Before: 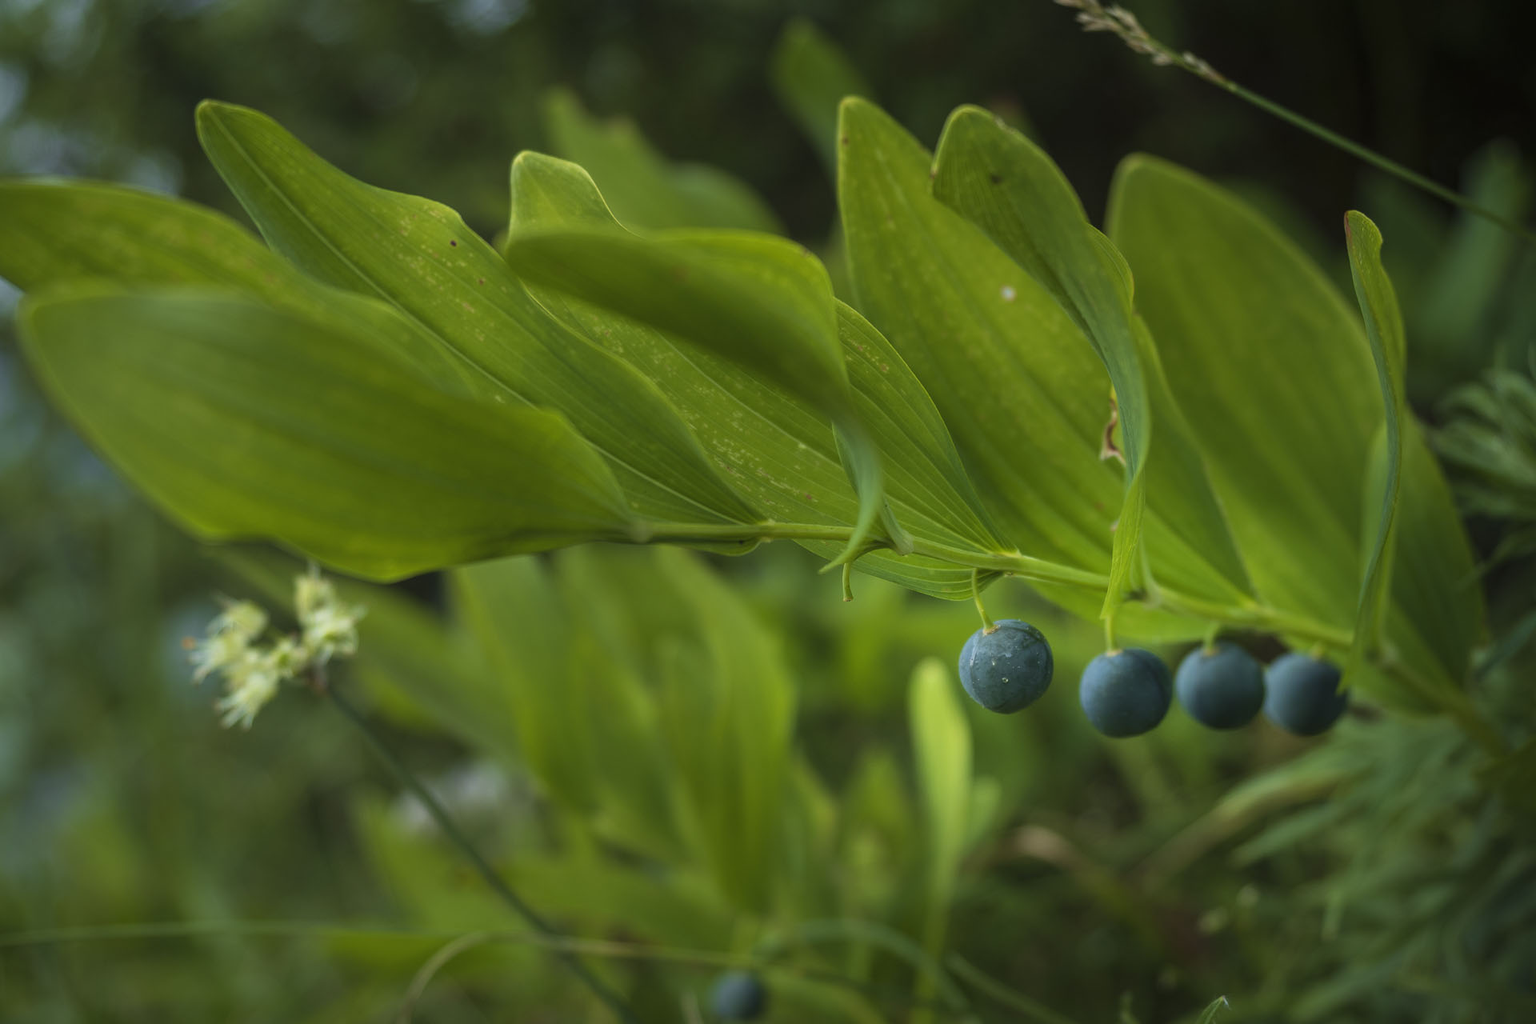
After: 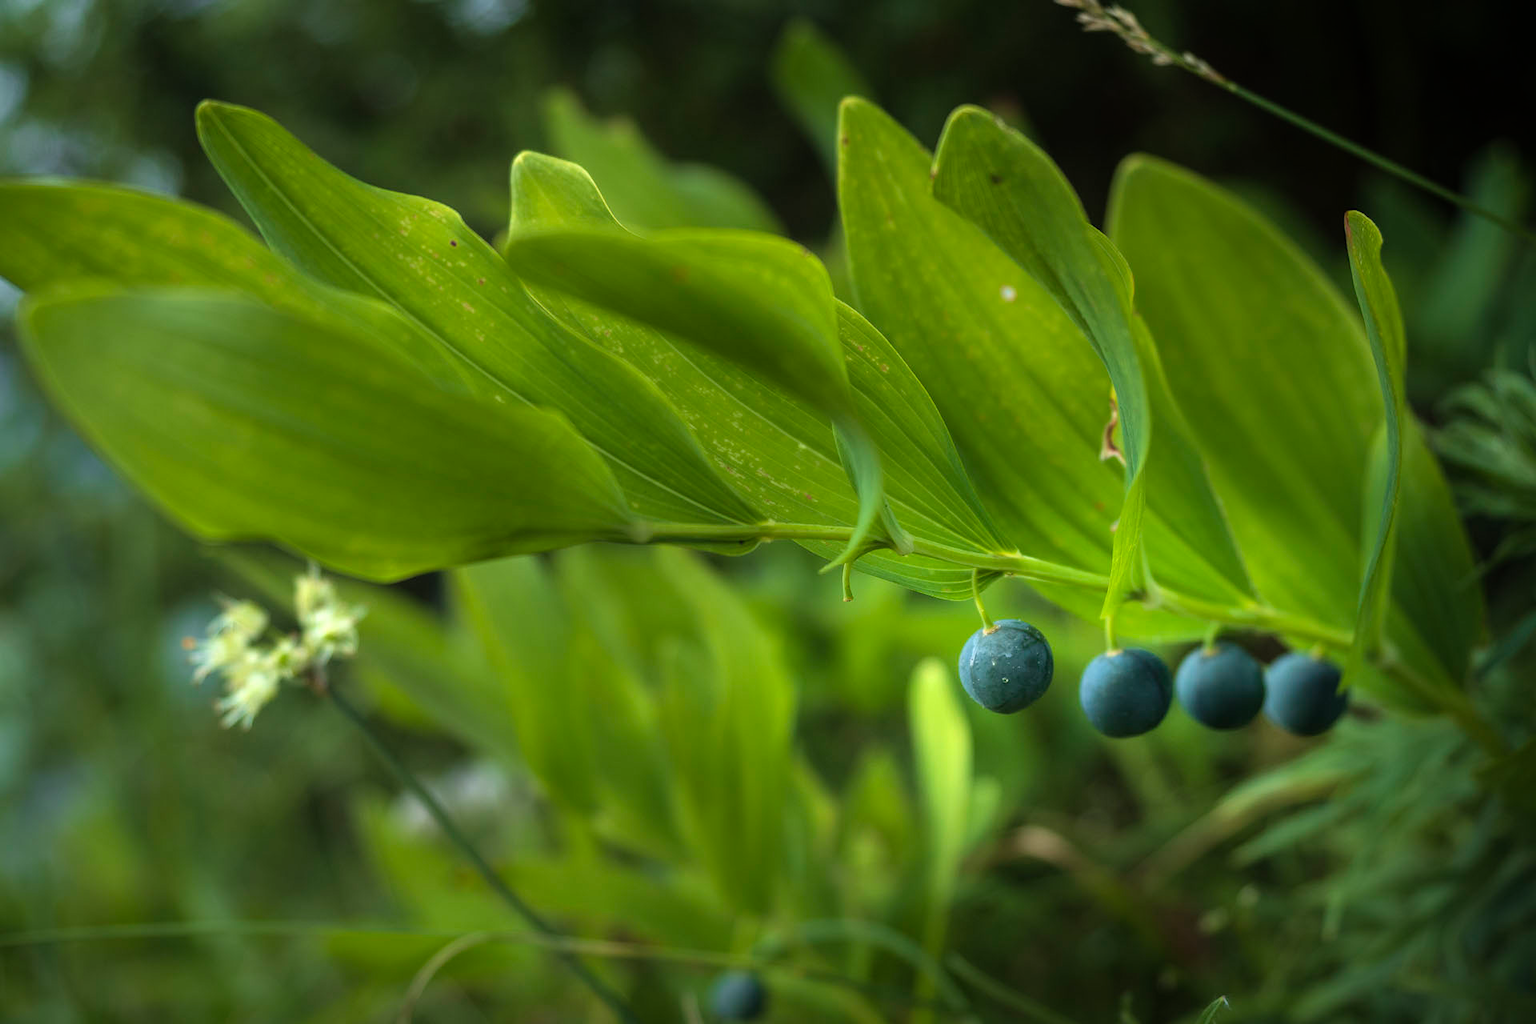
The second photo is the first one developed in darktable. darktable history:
exposure: compensate highlight preservation false
tone equalizer: -8 EV -0.752 EV, -7 EV -0.696 EV, -6 EV -0.63 EV, -5 EV -0.373 EV, -3 EV 0.37 EV, -2 EV 0.6 EV, -1 EV 0.696 EV, +0 EV 0.75 EV
